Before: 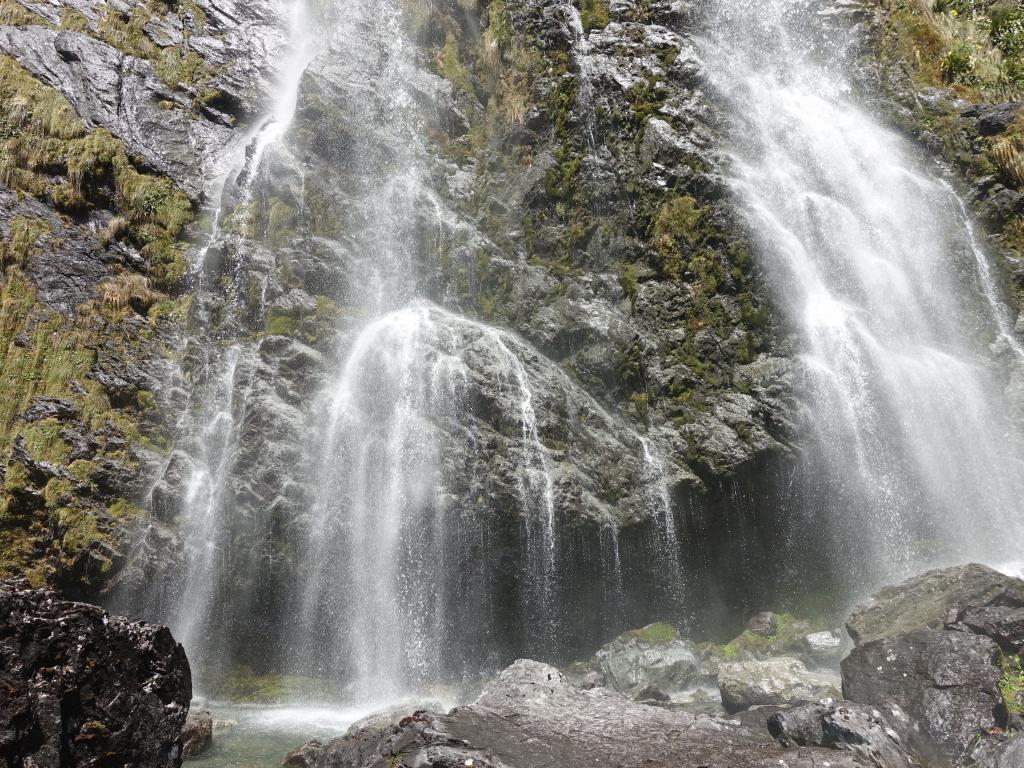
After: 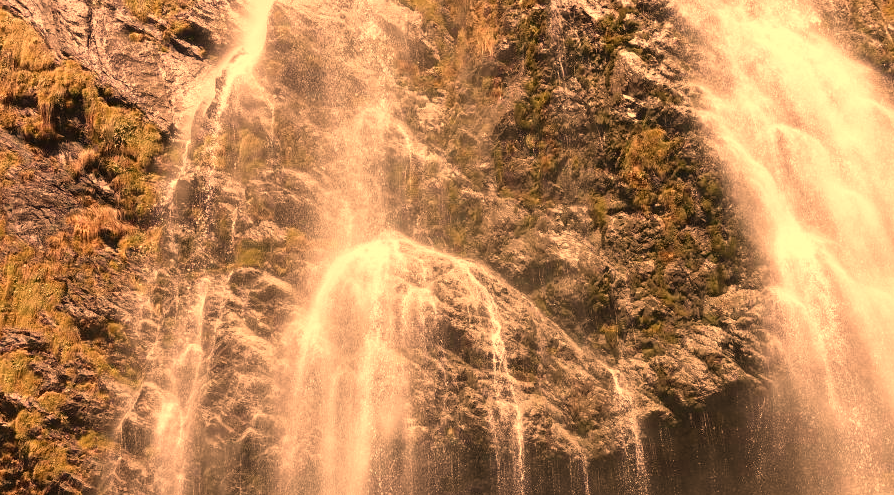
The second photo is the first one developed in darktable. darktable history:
crop: left 3.015%, top 8.969%, right 9.647%, bottom 26.457%
white balance: red 1.467, blue 0.684
tone equalizer: on, module defaults
